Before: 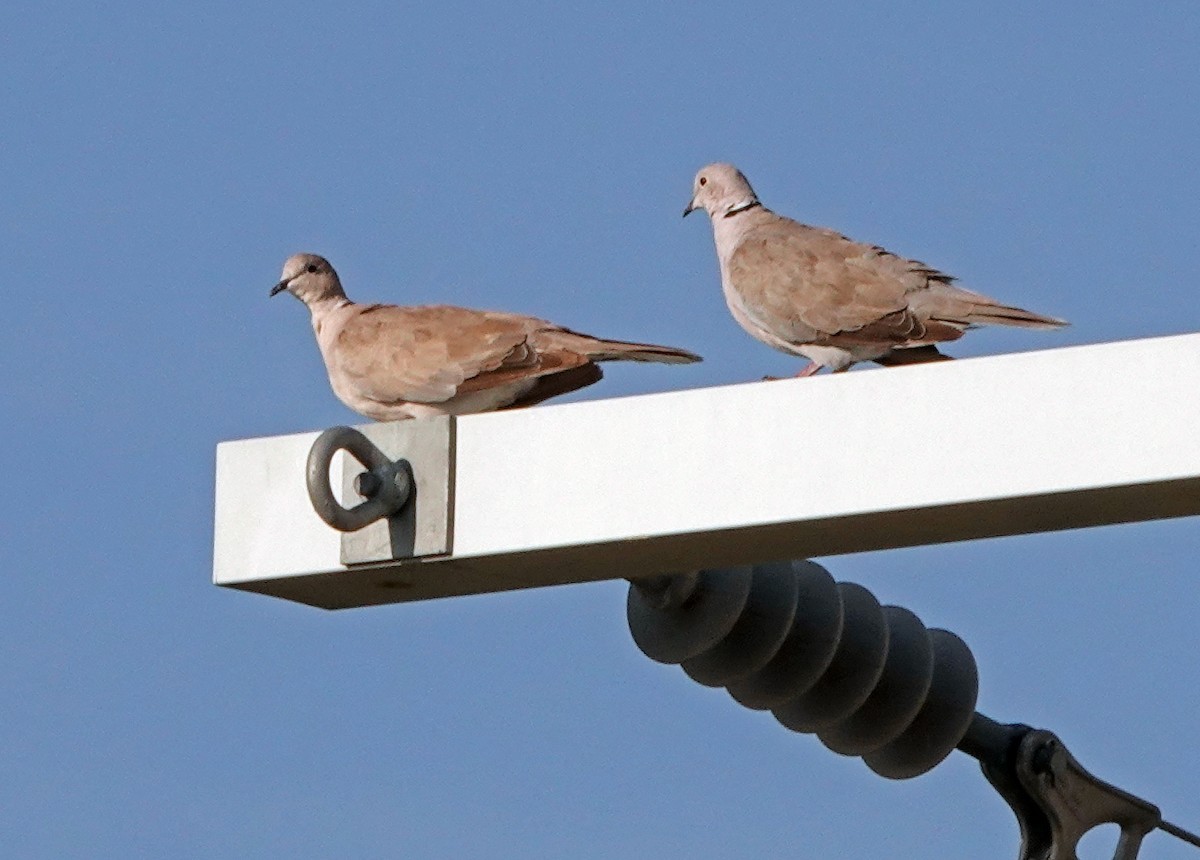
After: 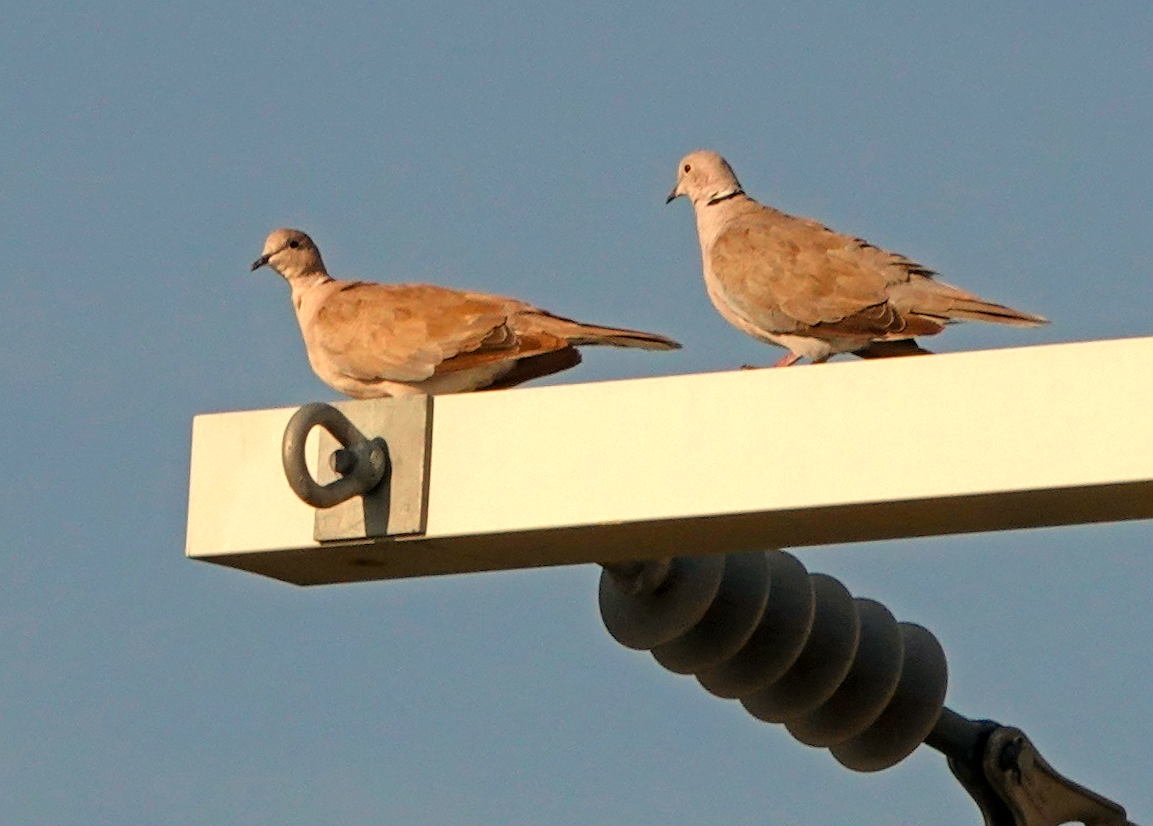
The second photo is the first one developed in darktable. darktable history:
color balance rgb: perceptual saturation grading › global saturation 25%, global vibrance 10%
crop and rotate: angle -1.69°
white balance: red 1.123, blue 0.83
